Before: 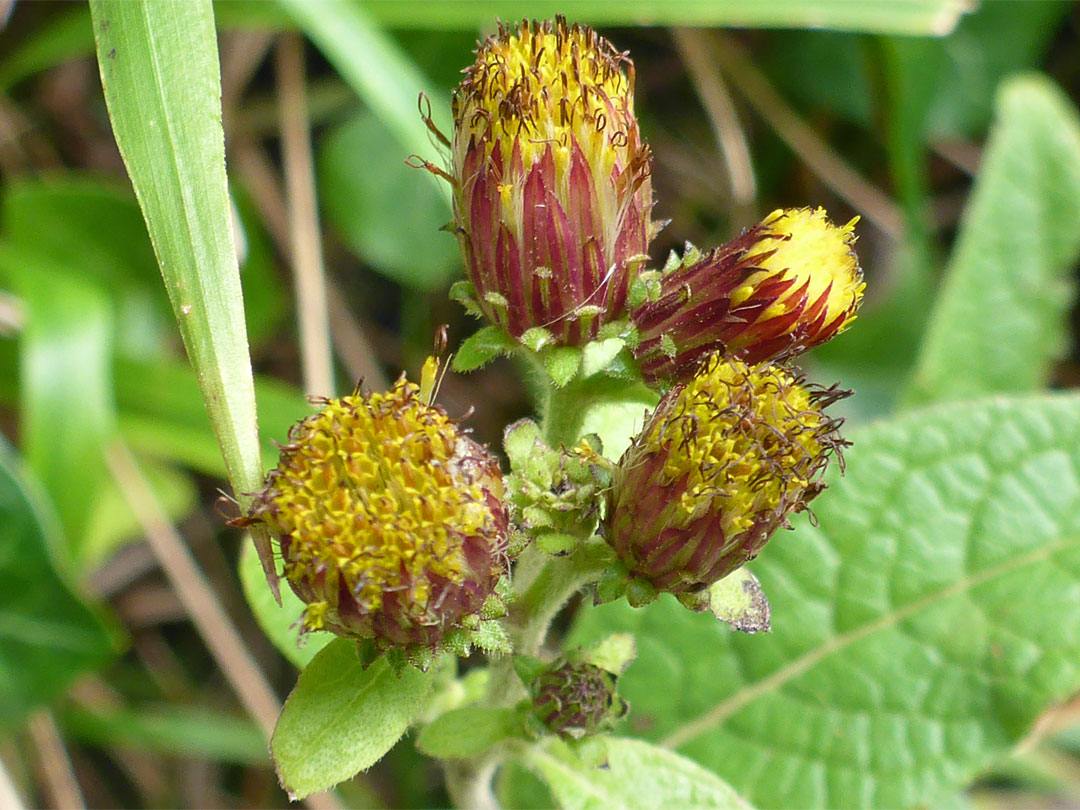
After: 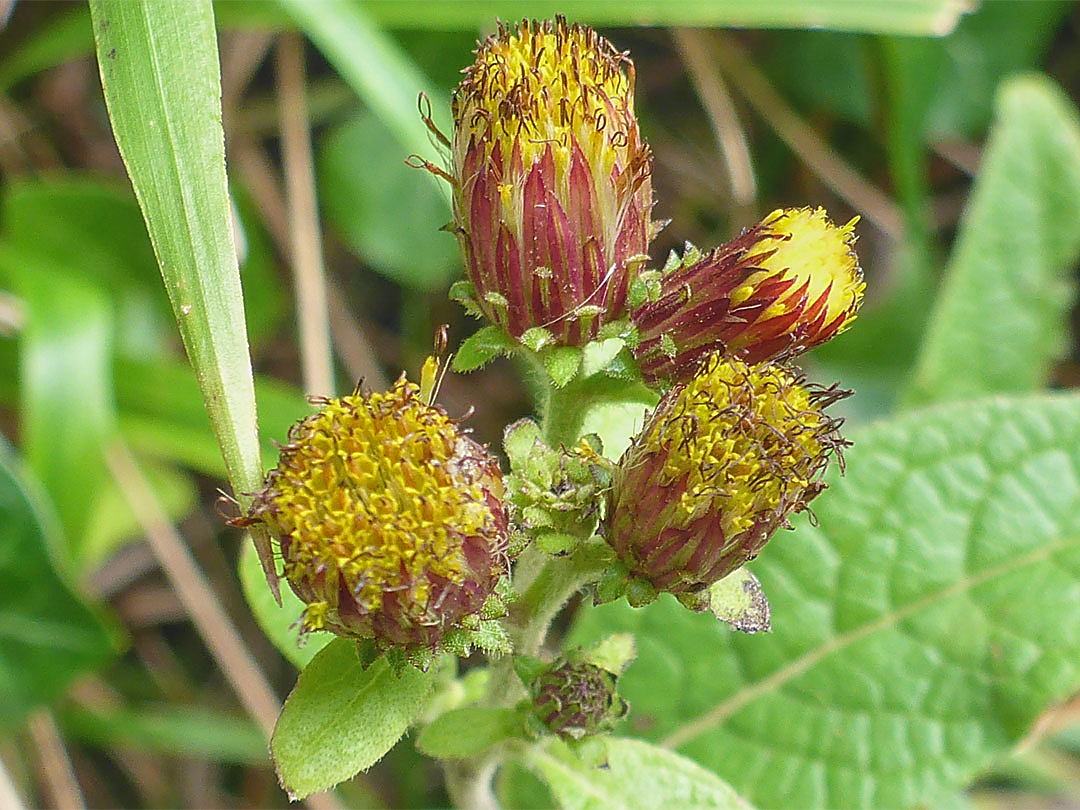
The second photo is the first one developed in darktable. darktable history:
local contrast: highlights 48%, shadows 0%, detail 100%
sharpen: radius 1.4, amount 1.25, threshold 0.7
